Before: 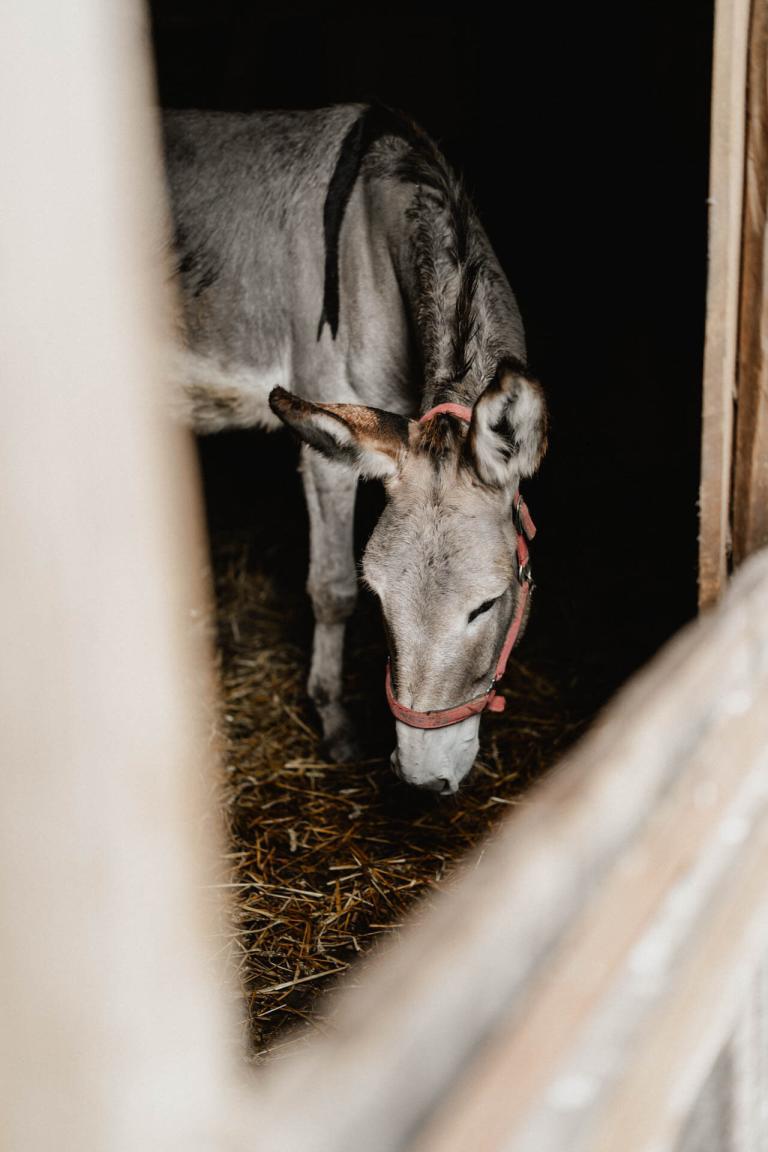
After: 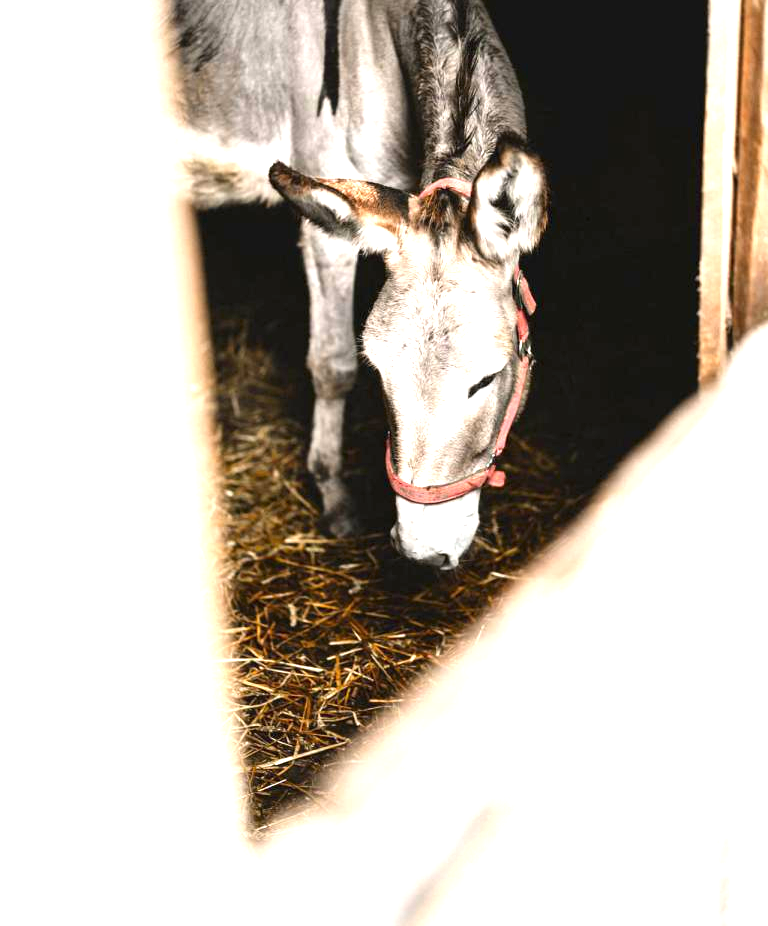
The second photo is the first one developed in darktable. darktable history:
exposure: black level correction 0, exposure 1.756 EV, compensate highlight preservation false
color balance rgb: highlights gain › chroma 0.271%, highlights gain › hue 332.36°, linear chroma grading › global chroma 6.879%, perceptual saturation grading › global saturation 0.717%
crop and rotate: top 19.551%
